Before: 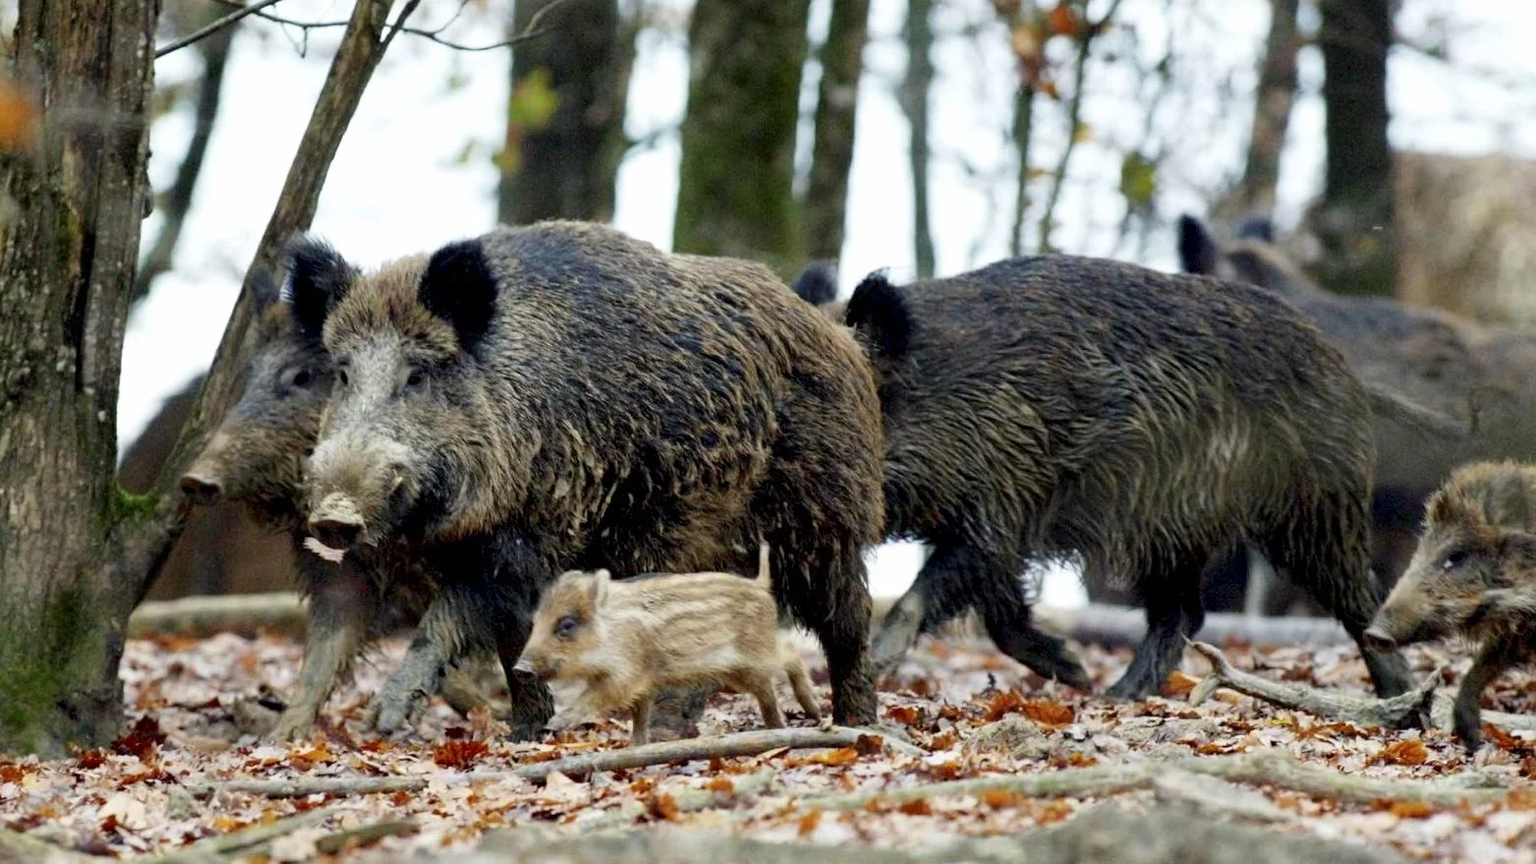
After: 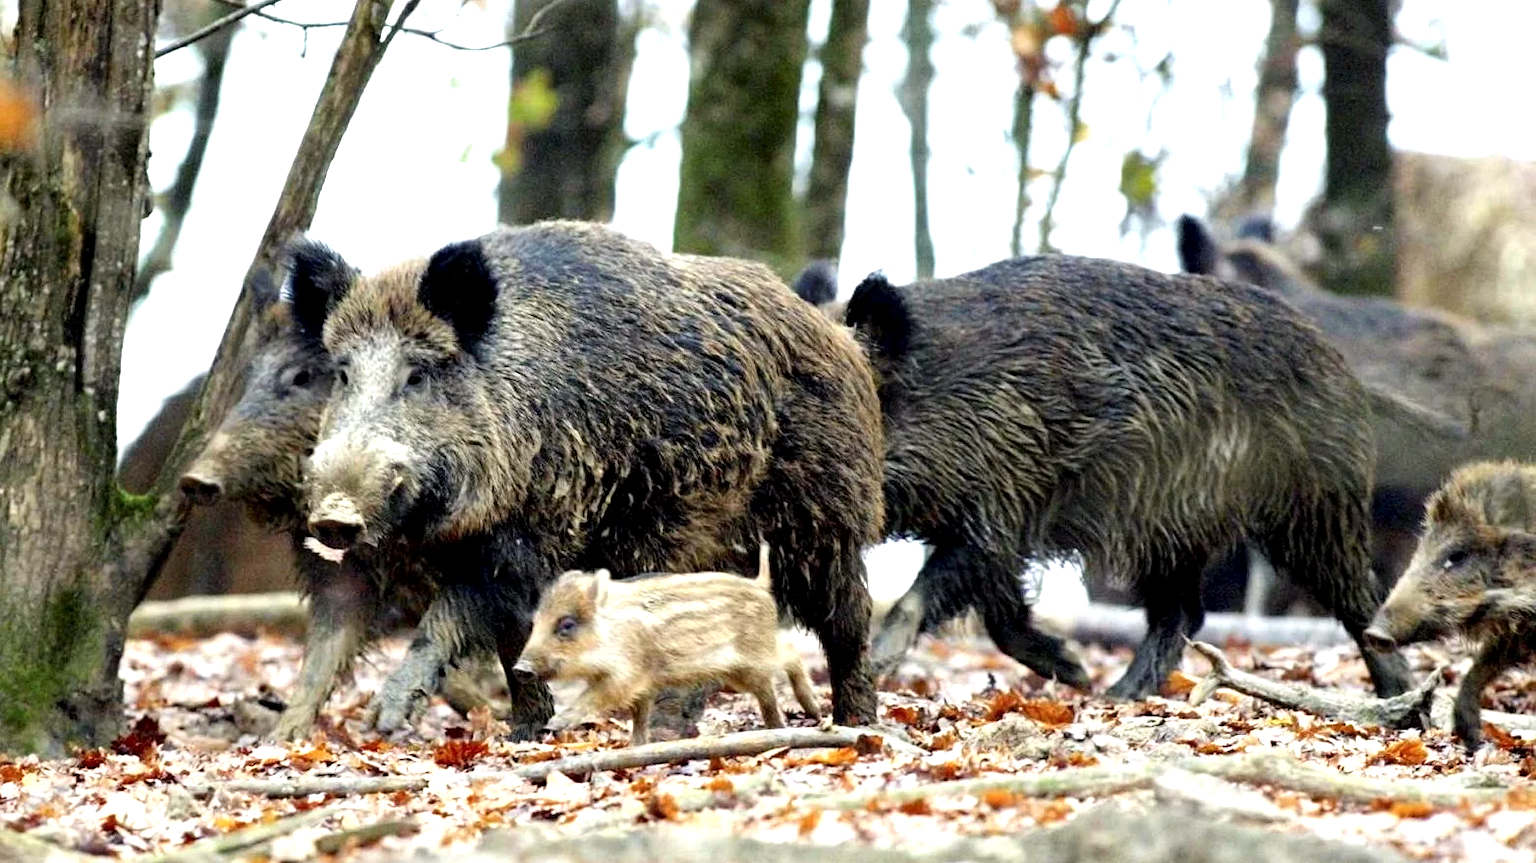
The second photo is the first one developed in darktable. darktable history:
tone equalizer: -8 EV -0.451 EV, -7 EV -0.357 EV, -6 EV -0.359 EV, -5 EV -0.219 EV, -3 EV 0.232 EV, -2 EV 0.349 EV, -1 EV 0.394 EV, +0 EV 0.405 EV
exposure: black level correction 0.001, exposure 0.499 EV, compensate highlight preservation false
